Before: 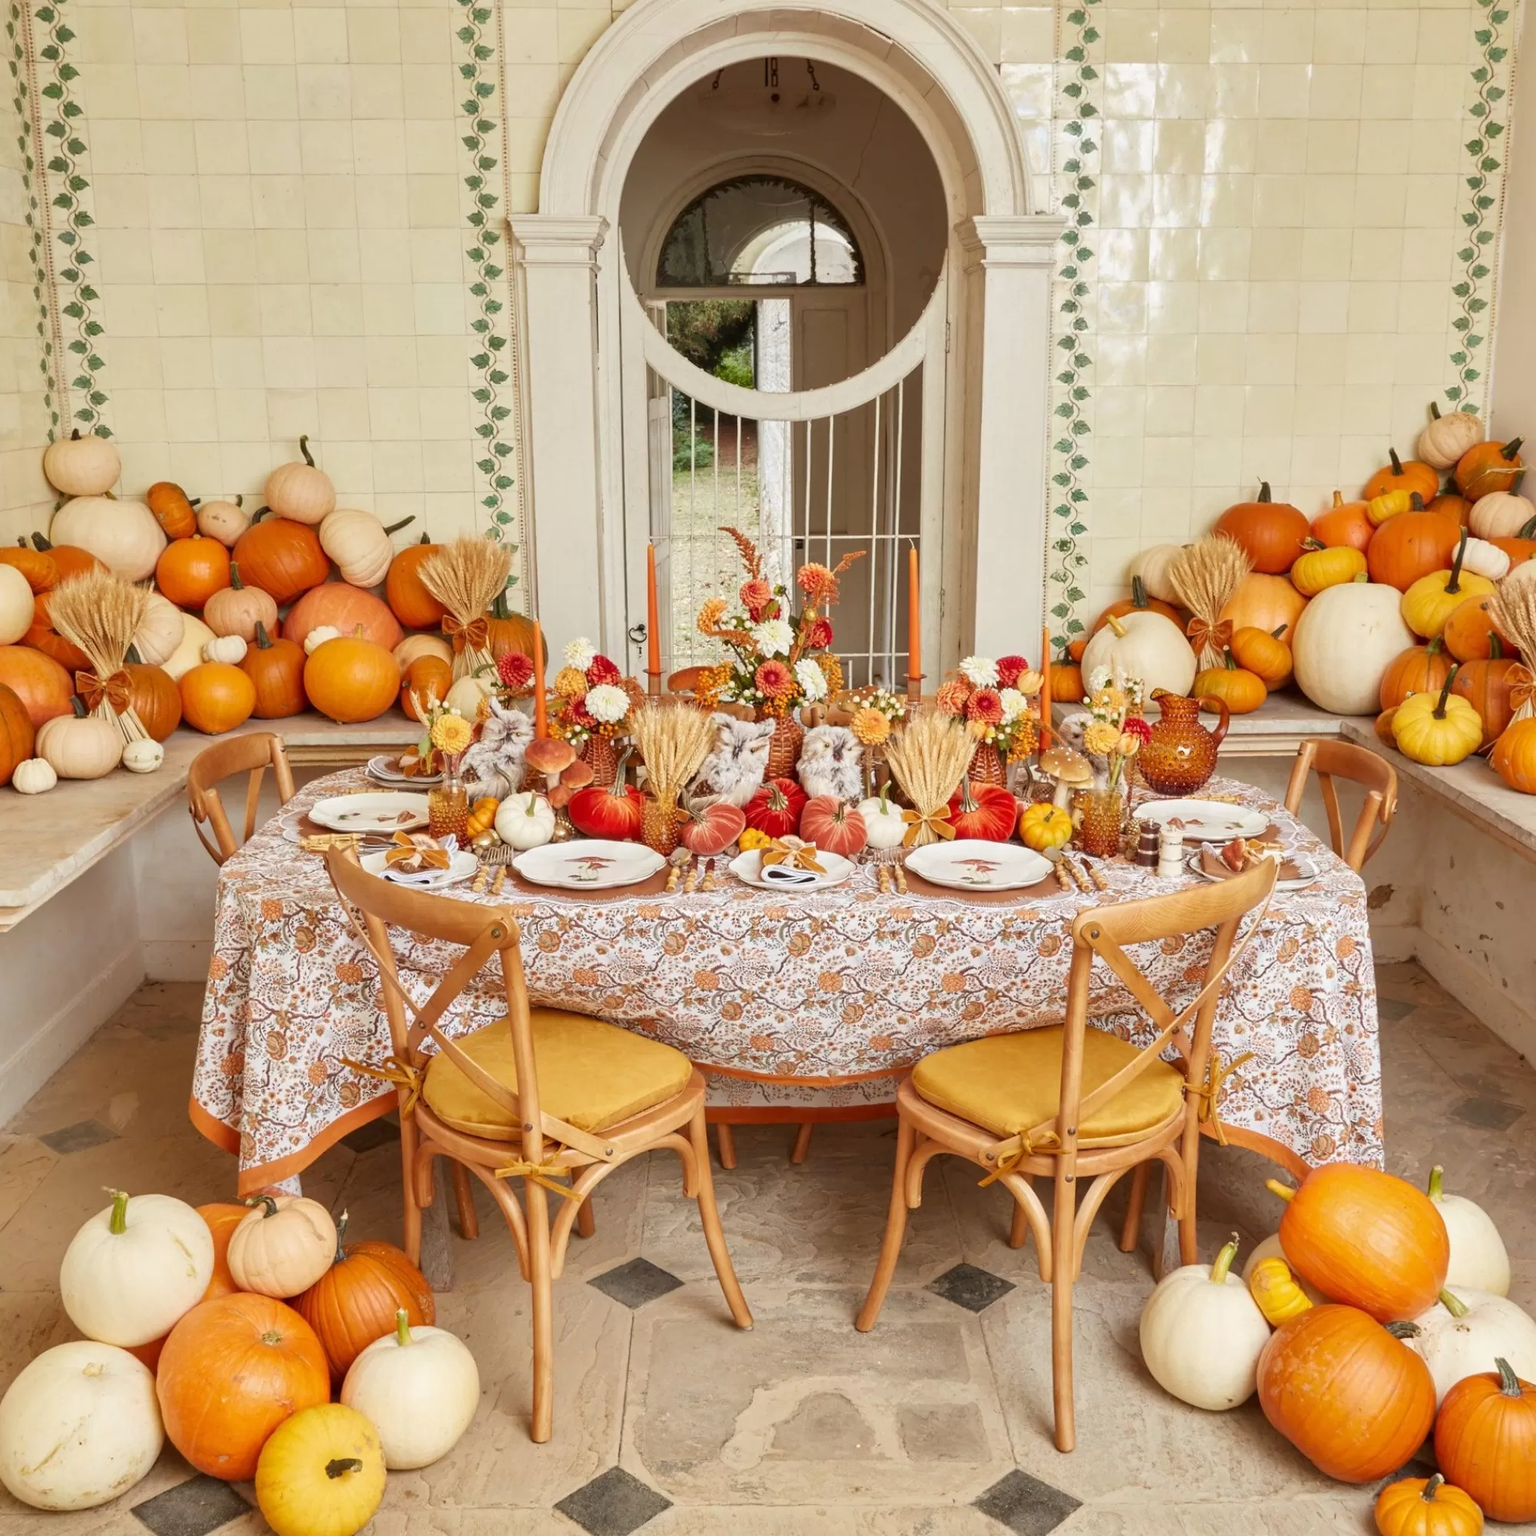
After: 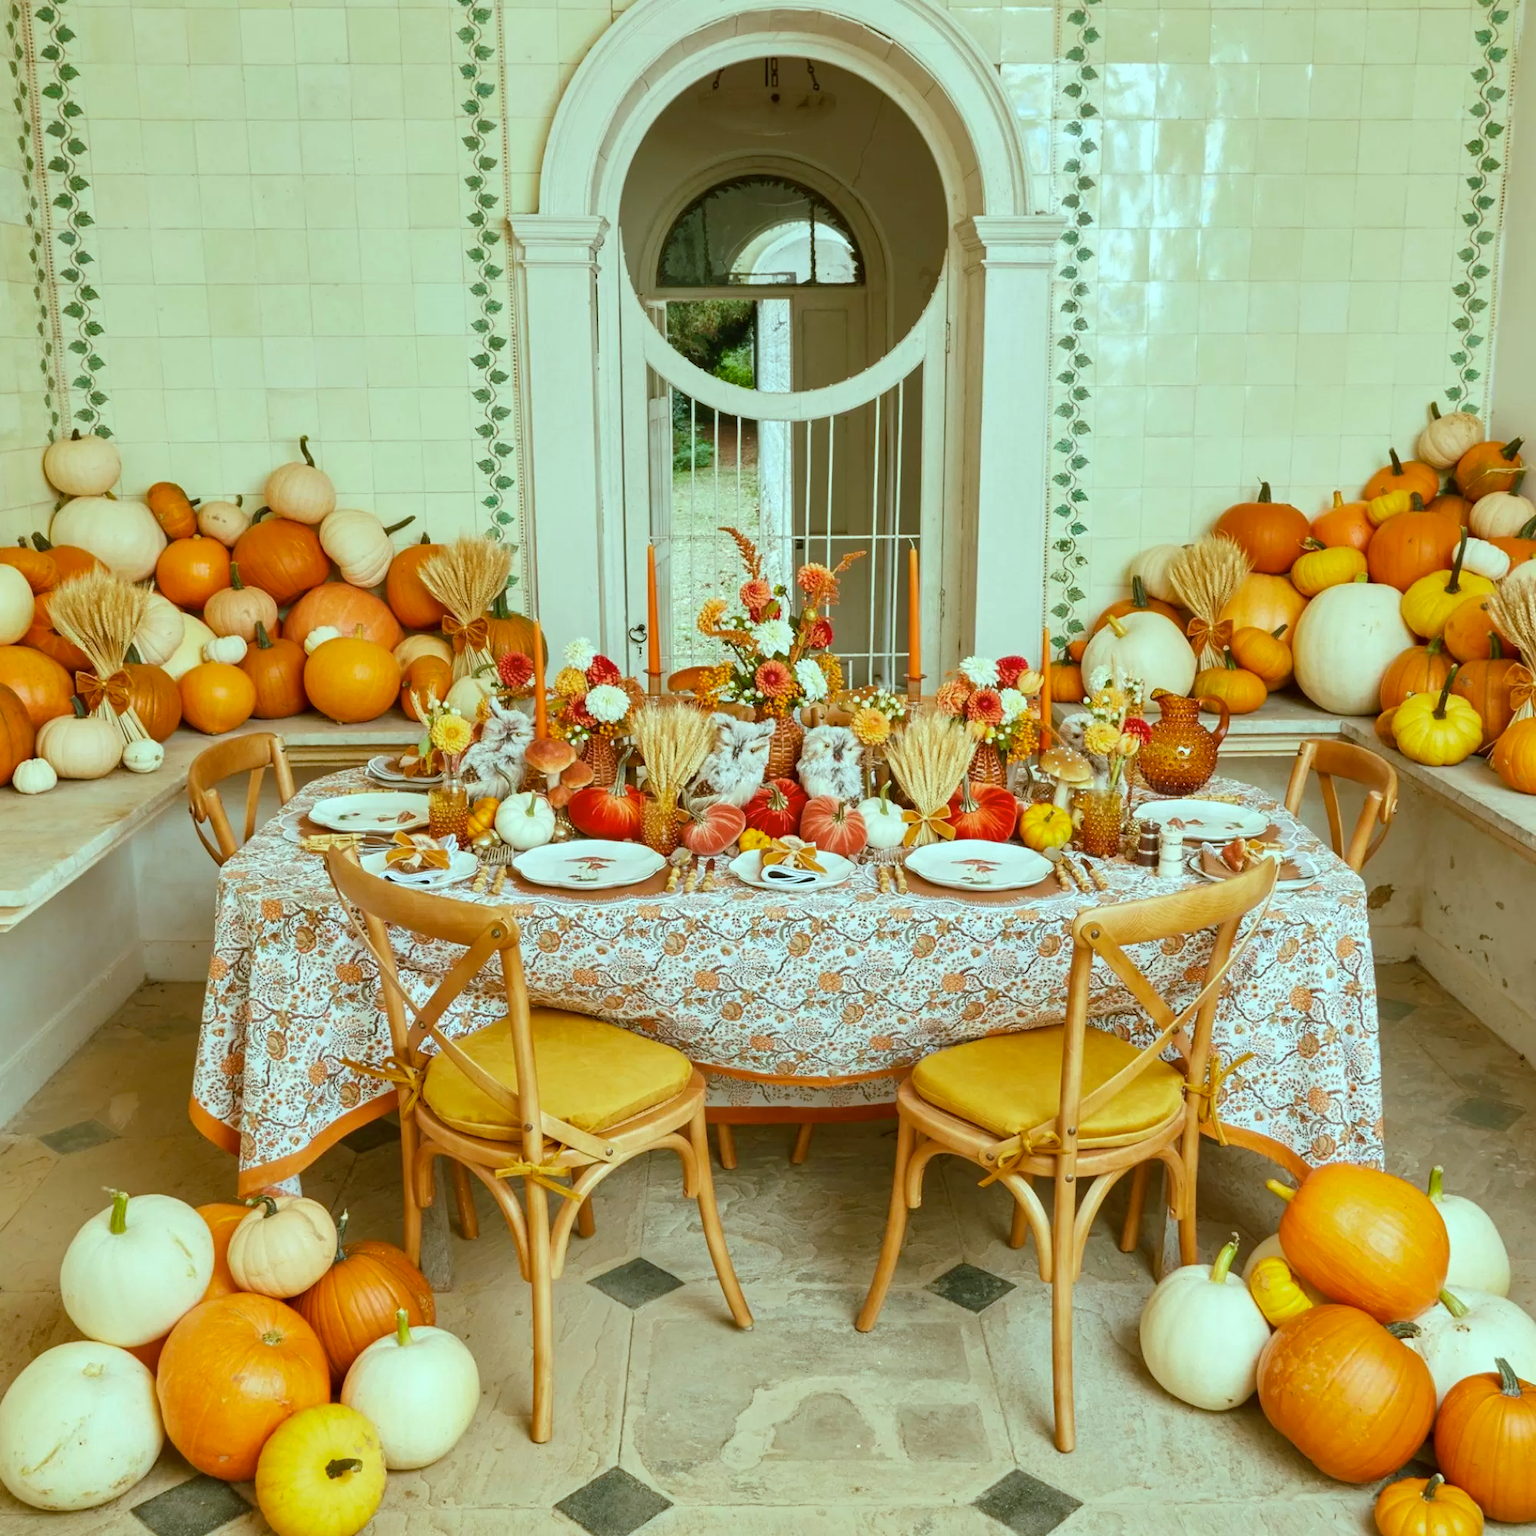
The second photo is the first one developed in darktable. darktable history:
color balance rgb: shadows lift › chroma 11.71%, shadows lift › hue 133.46°, highlights gain › chroma 4%, highlights gain › hue 200.2°, perceptual saturation grading › global saturation 18.05%
exposure: compensate highlight preservation false
